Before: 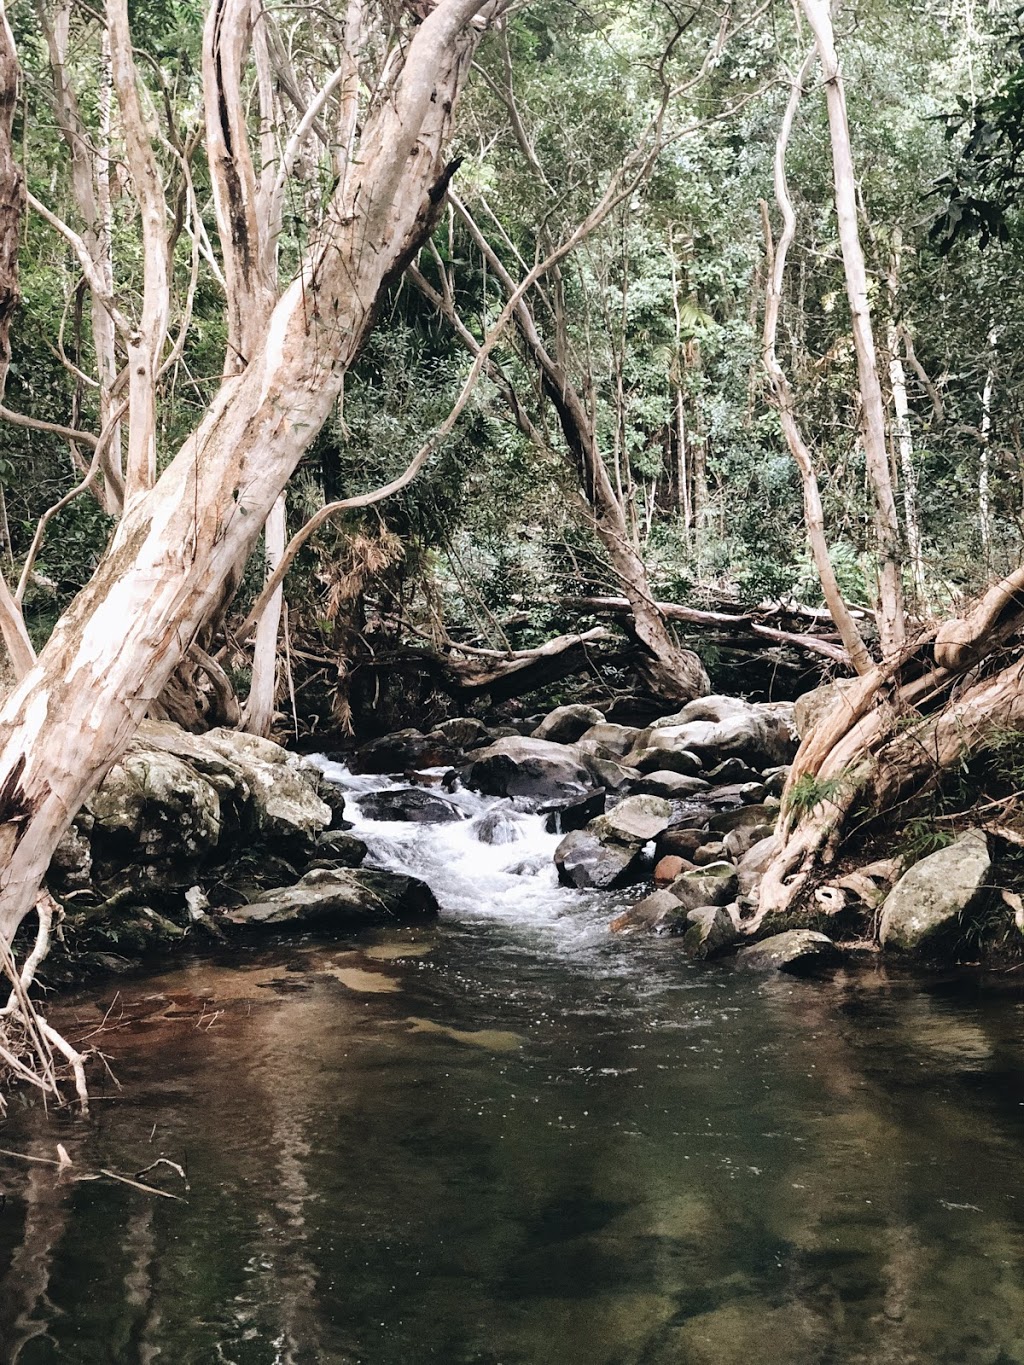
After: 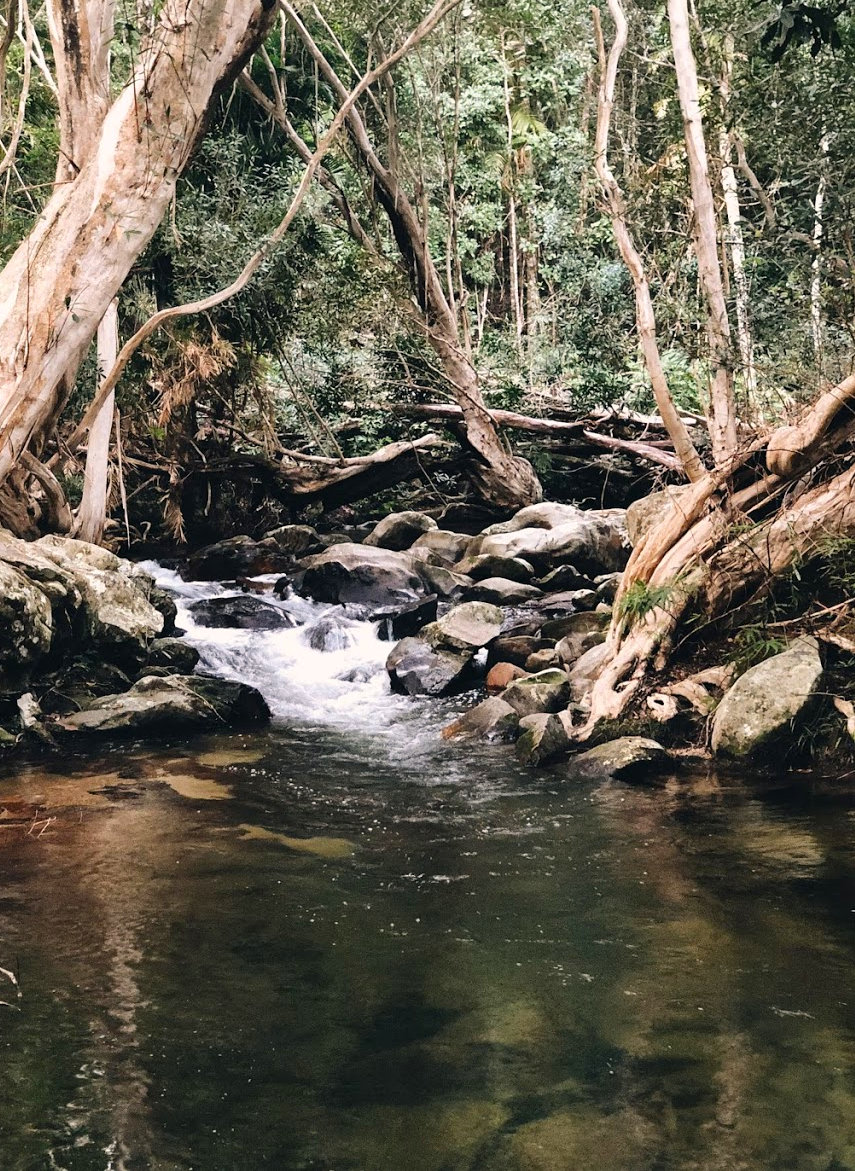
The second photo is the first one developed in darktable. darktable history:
crop: left 16.496%, top 14.204%
color balance rgb: highlights gain › chroma 1.066%, highlights gain › hue 60.13°, perceptual saturation grading › global saturation 25.857%, global vibrance 10.041%
